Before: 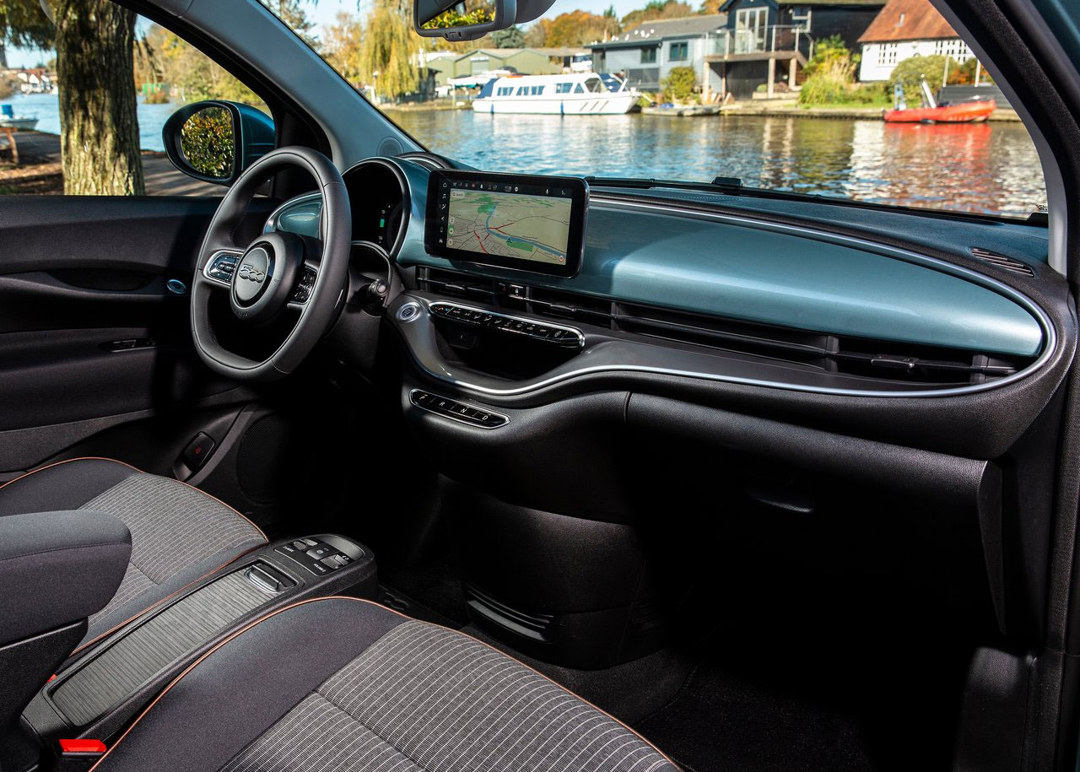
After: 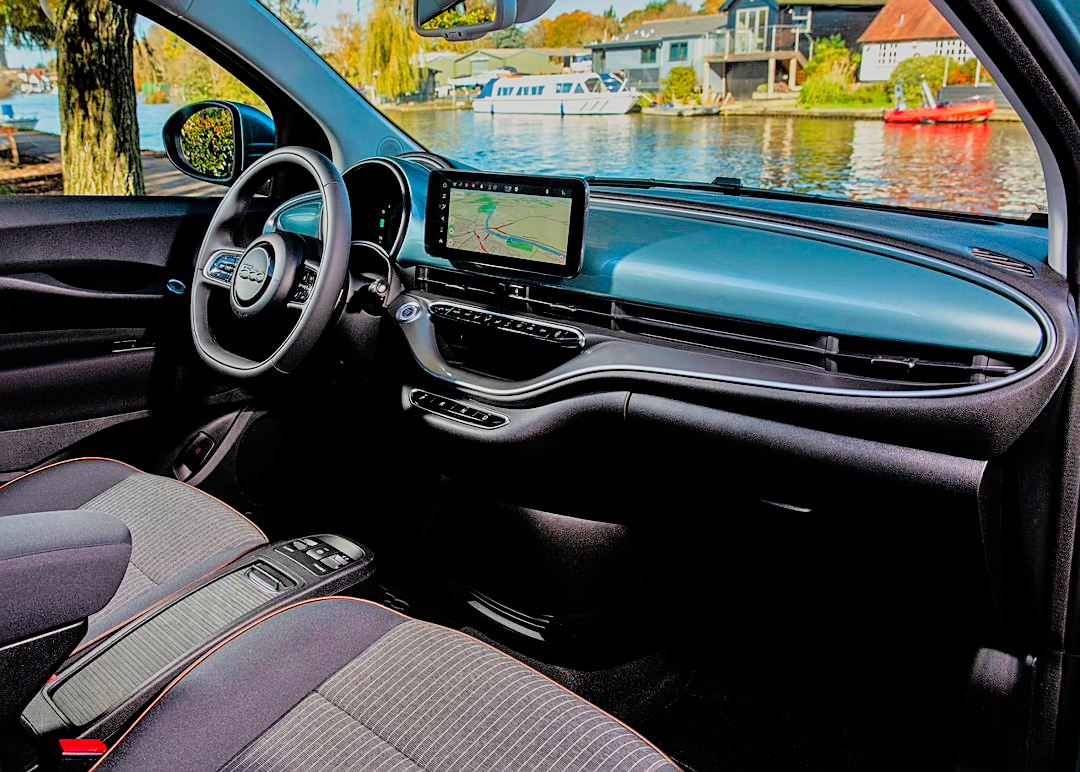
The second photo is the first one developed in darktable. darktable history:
filmic rgb: black relative exposure -7.65 EV, white relative exposure 4.56 EV, hardness 3.61
sharpen: on, module defaults
tone equalizer: -7 EV 0.15 EV, -6 EV 0.6 EV, -5 EV 1.15 EV, -4 EV 1.33 EV, -3 EV 1.15 EV, -2 EV 0.6 EV, -1 EV 0.15 EV, mask exposure compensation -0.5 EV
contrast brightness saturation: saturation 0.5
